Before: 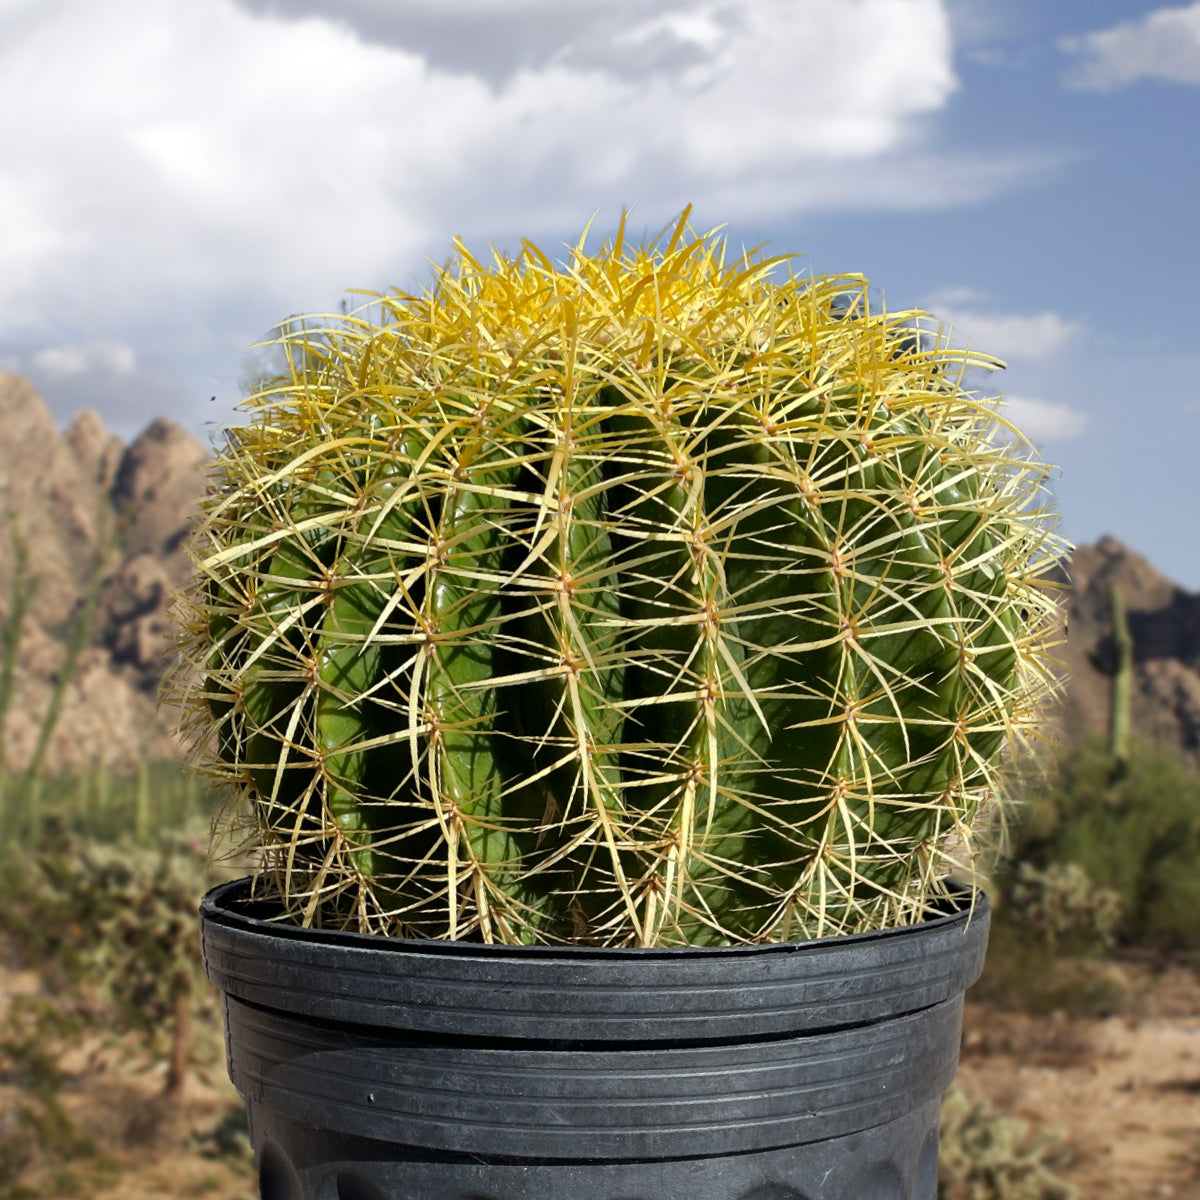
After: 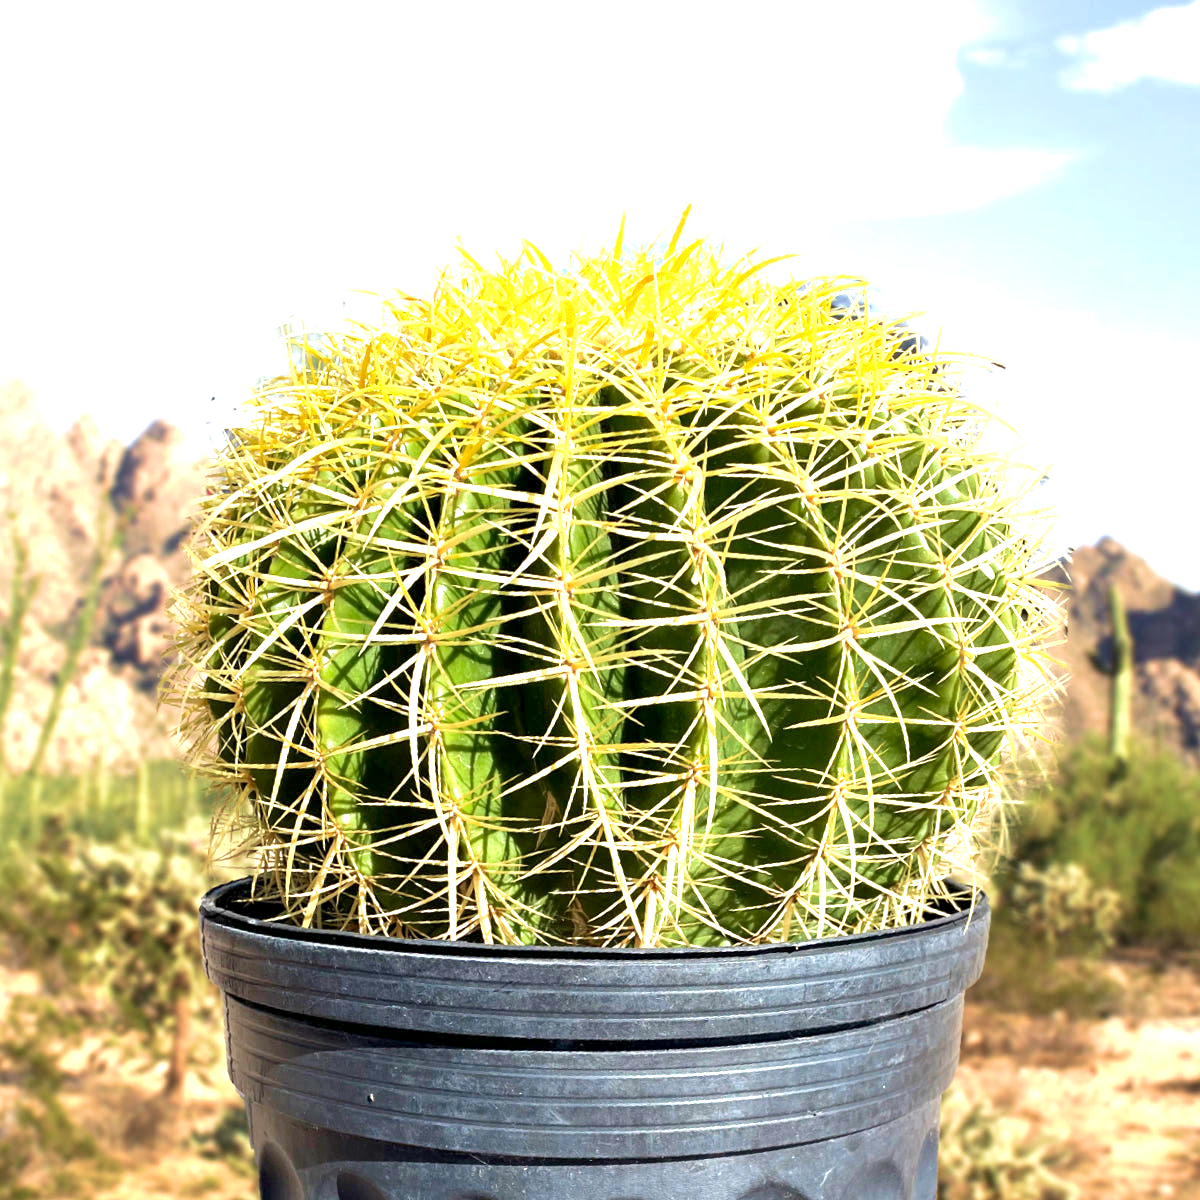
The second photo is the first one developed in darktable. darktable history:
velvia: strength 45%
exposure: black level correction 0.001, exposure 1.646 EV, compensate exposure bias true, compensate highlight preservation false
